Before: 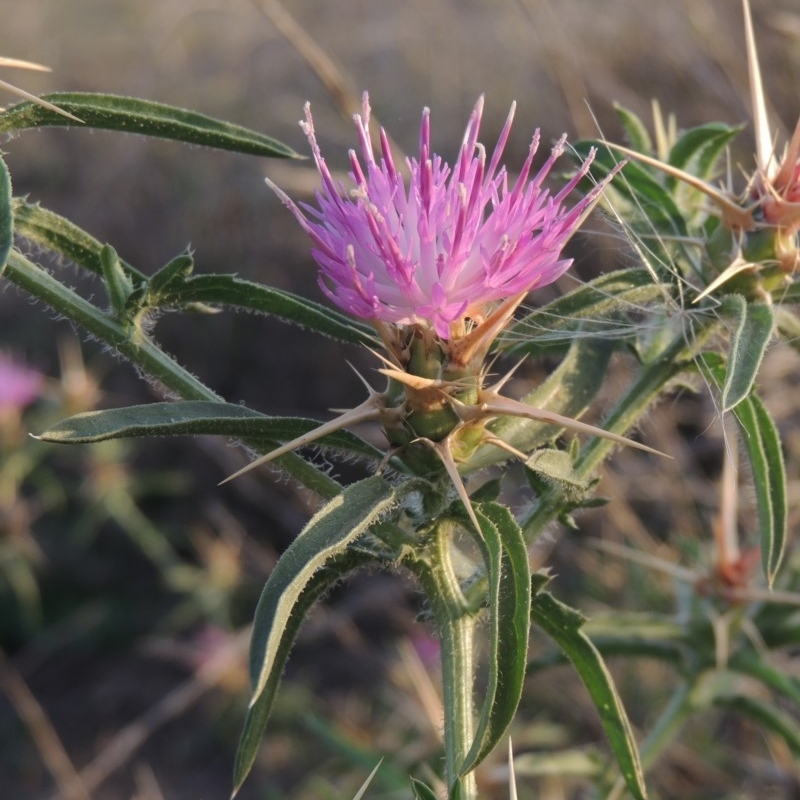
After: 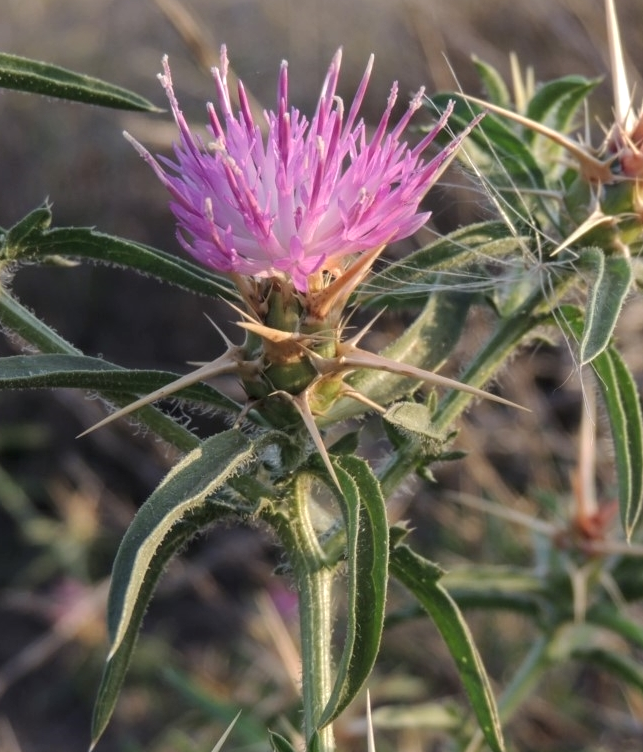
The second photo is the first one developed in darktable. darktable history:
crop and rotate: left 17.85%, top 5.916%, right 1.685%
local contrast: on, module defaults
